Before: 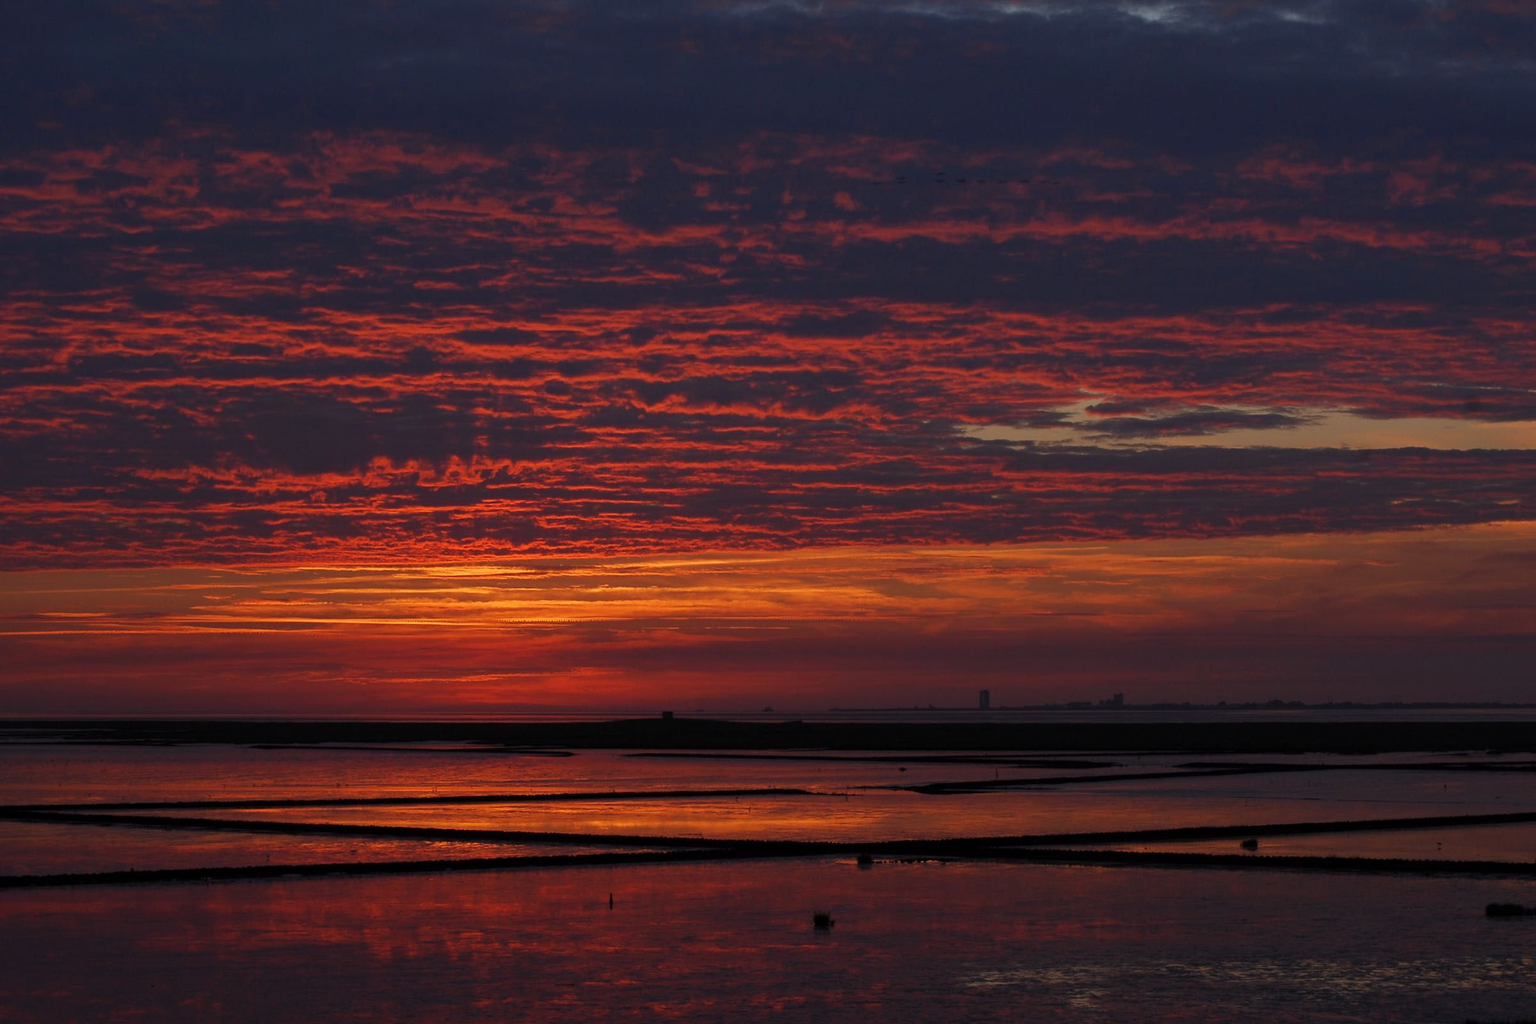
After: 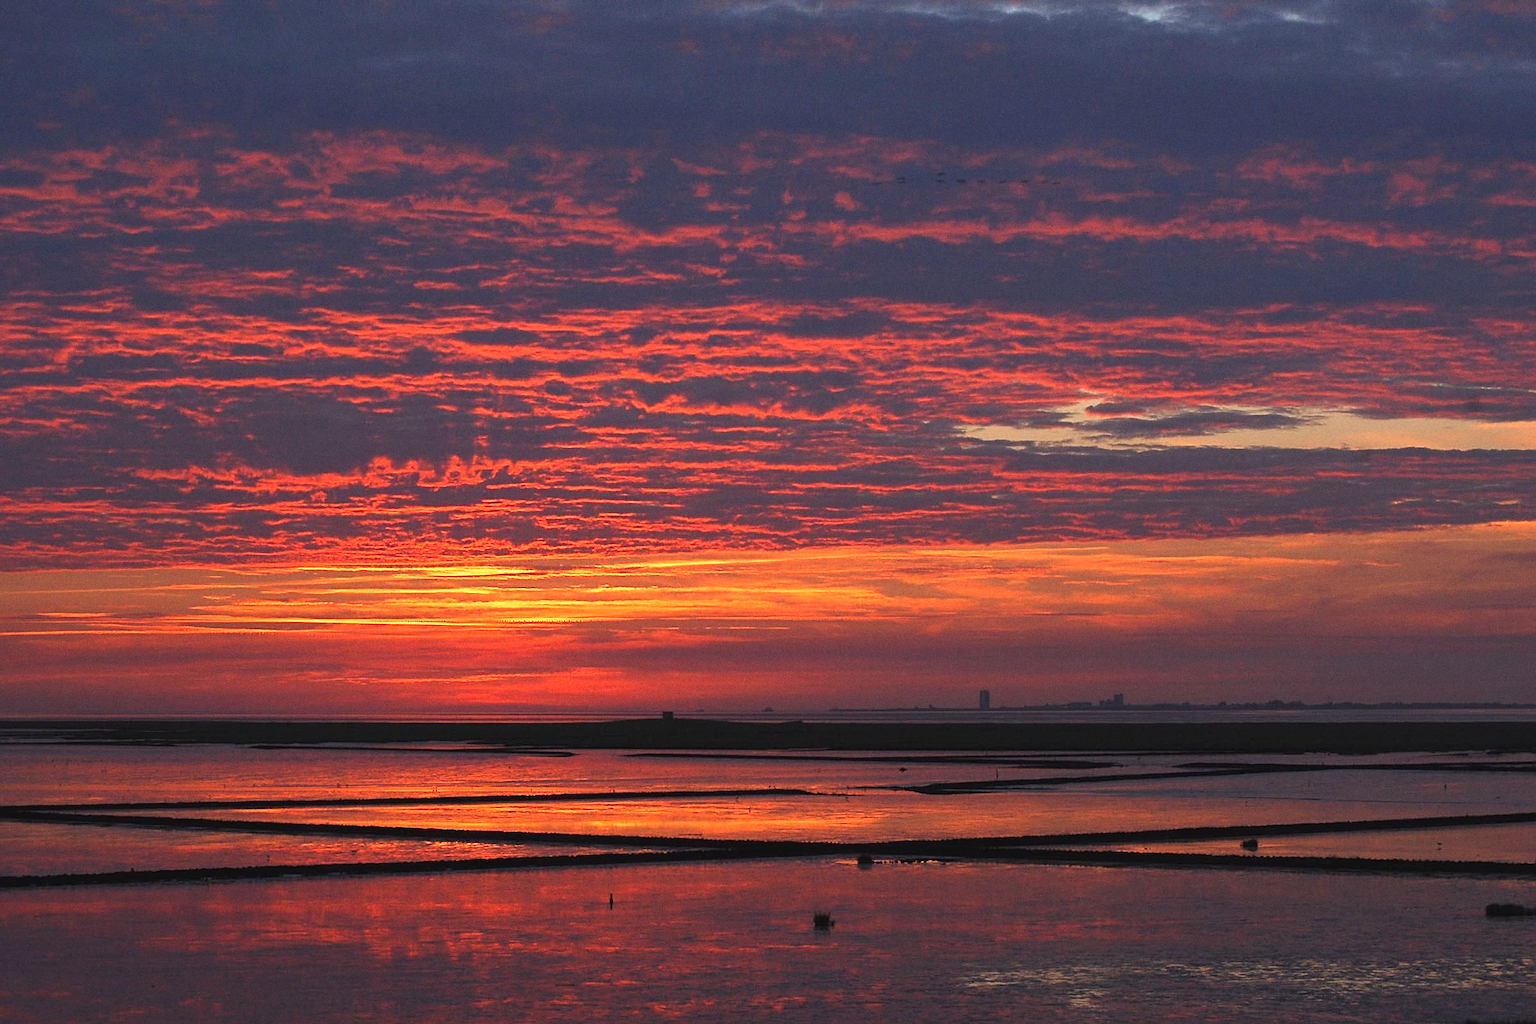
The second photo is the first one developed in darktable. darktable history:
grain: coarseness 0.09 ISO
sharpen: on, module defaults
exposure: black level correction -0.002, exposure 1.35 EV, compensate highlight preservation false
